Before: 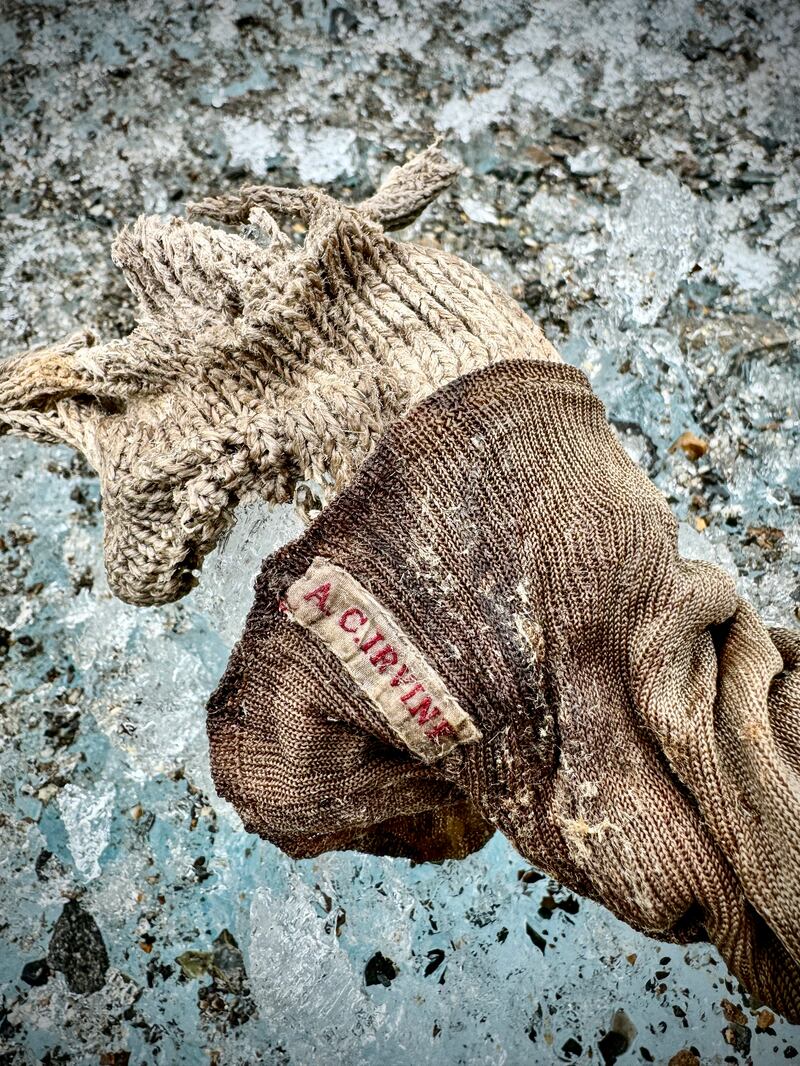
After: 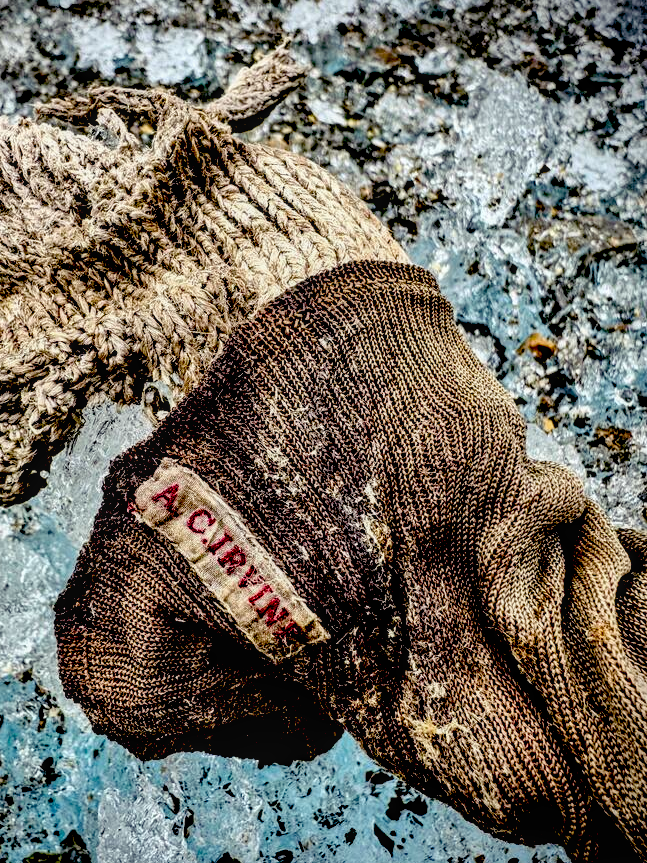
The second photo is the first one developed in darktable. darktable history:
exposure: black level correction 0.099, exposure -0.085 EV, compensate highlight preservation false
color balance rgb: shadows lift › luminance -21.609%, shadows lift › chroma 8.989%, shadows lift › hue 283.76°, perceptual saturation grading › global saturation 19.377%
local contrast: on, module defaults
crop: left 19.079%, top 9.33%, right 0.001%, bottom 9.695%
